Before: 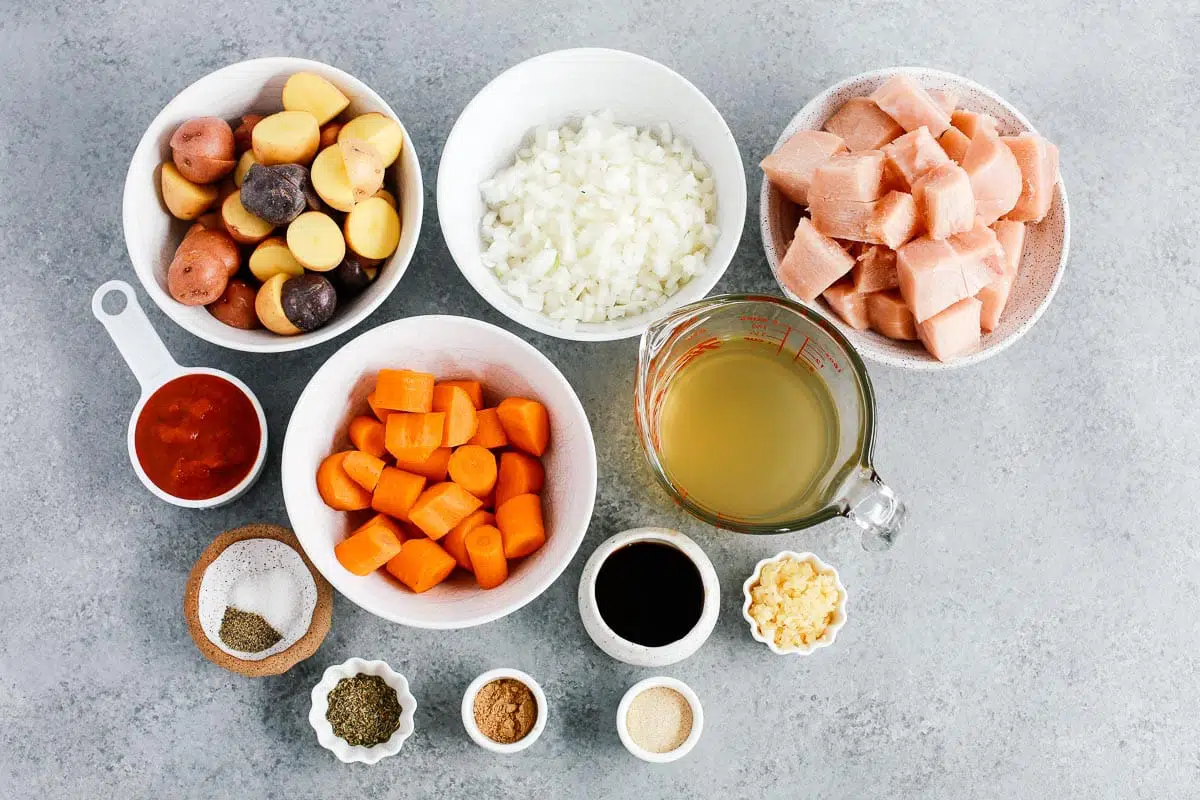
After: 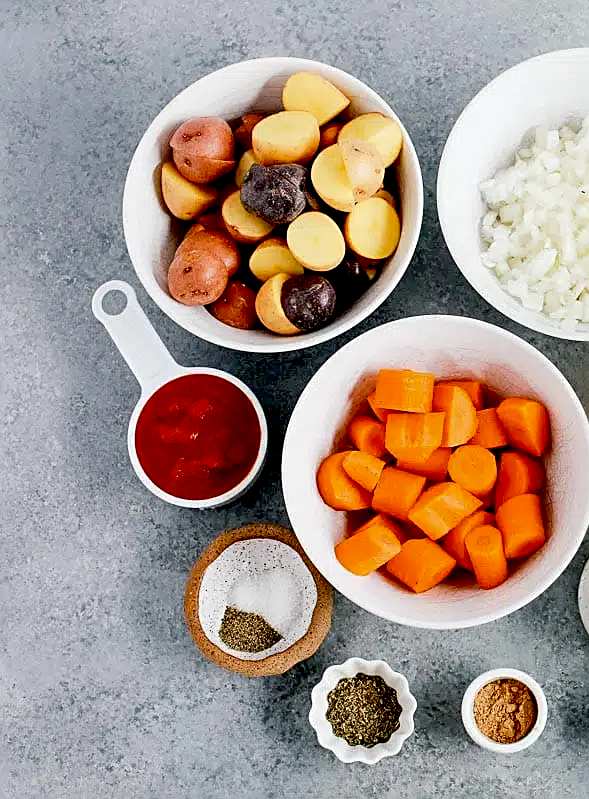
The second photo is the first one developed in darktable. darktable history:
crop and rotate: left 0%, top 0%, right 50.845%
sharpen: on, module defaults
exposure: black level correction 0.029, exposure -0.073 EV, compensate highlight preservation false
